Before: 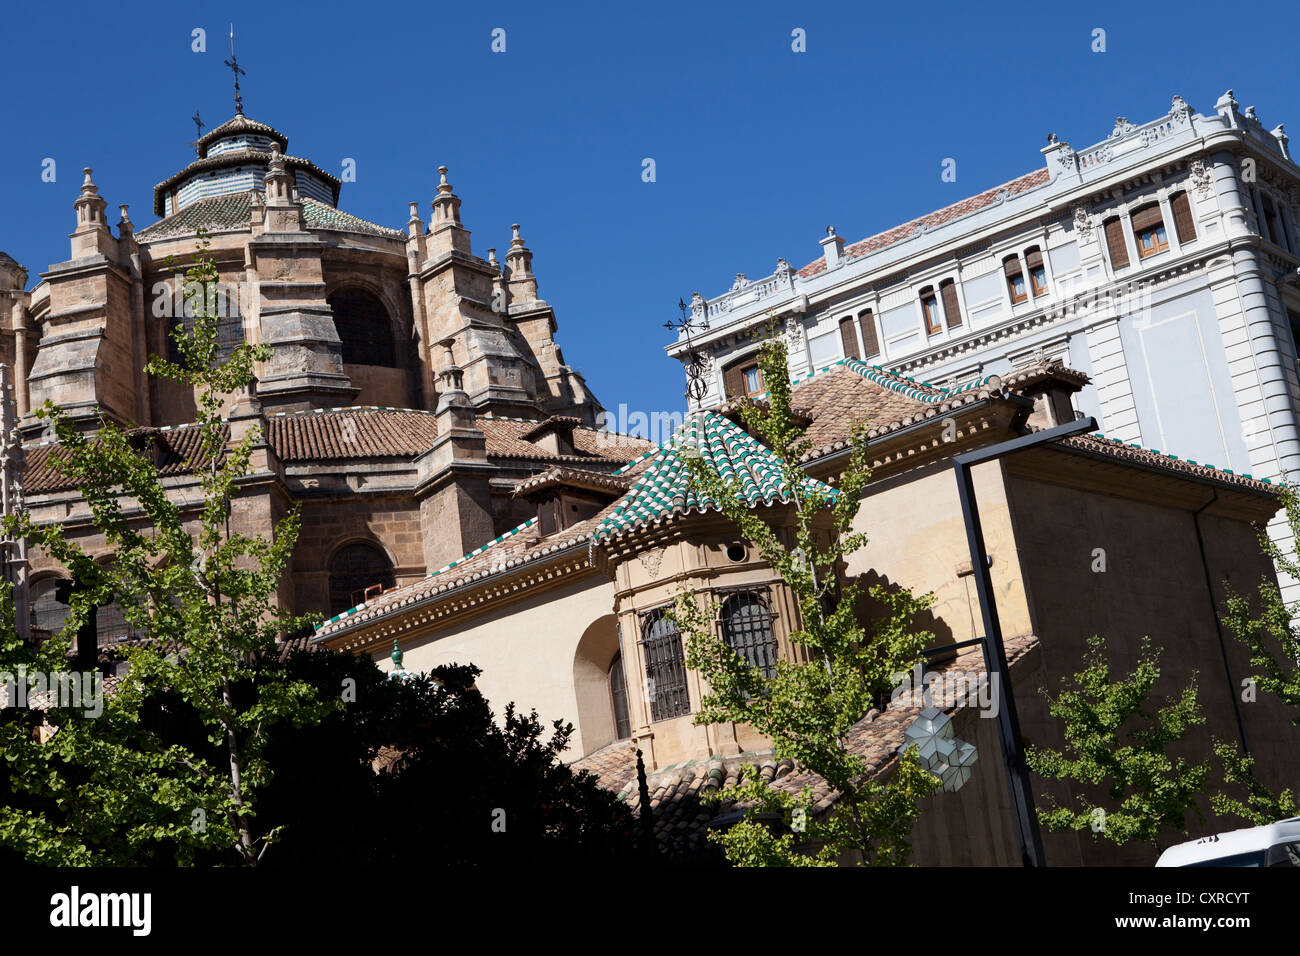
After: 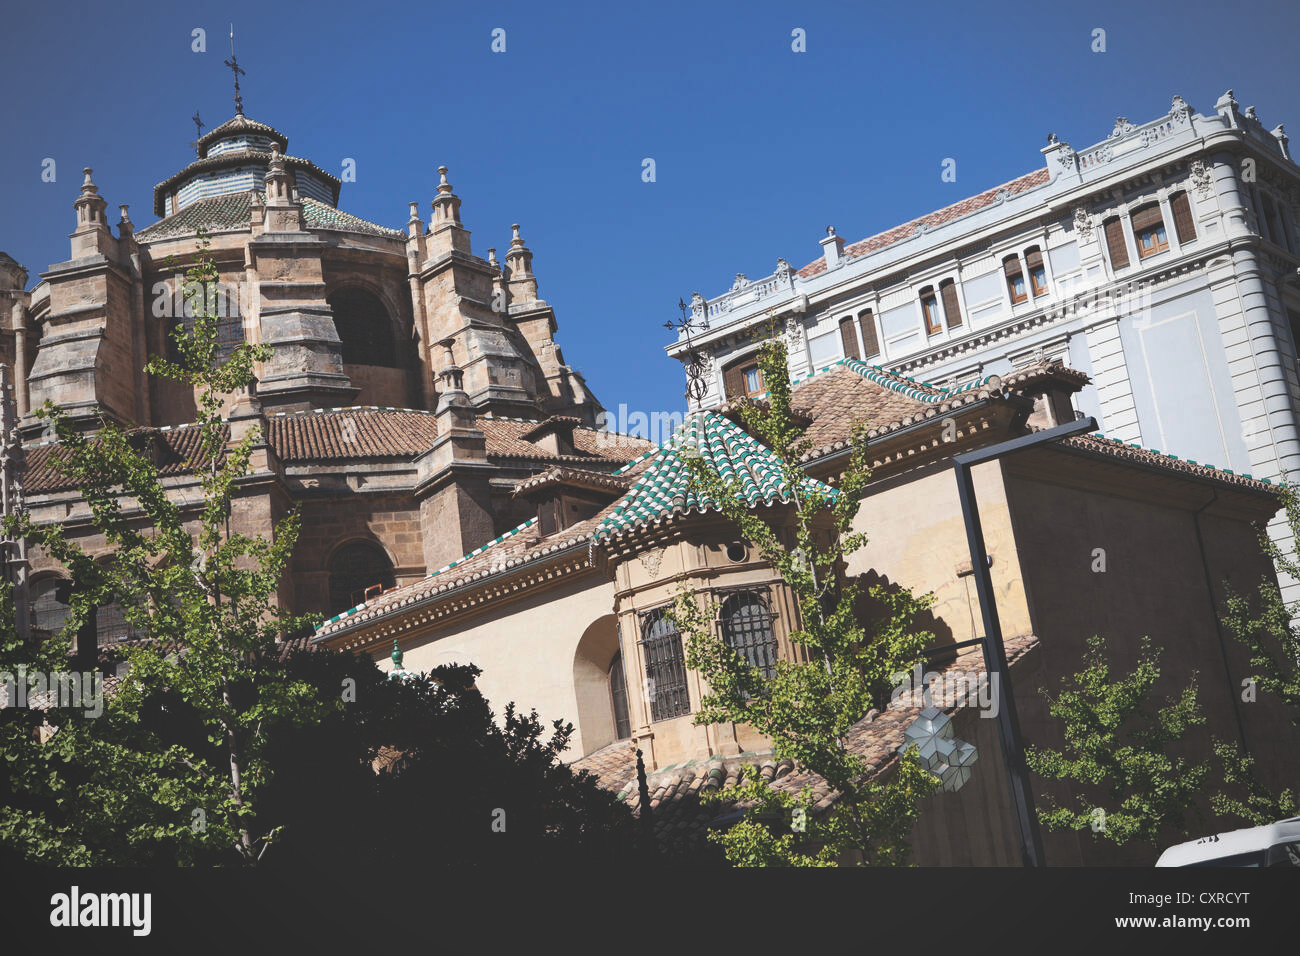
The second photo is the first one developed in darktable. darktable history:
vignetting: fall-off start 74.22%, fall-off radius 65.63%
exposure: black level correction -0.028, compensate highlight preservation false
